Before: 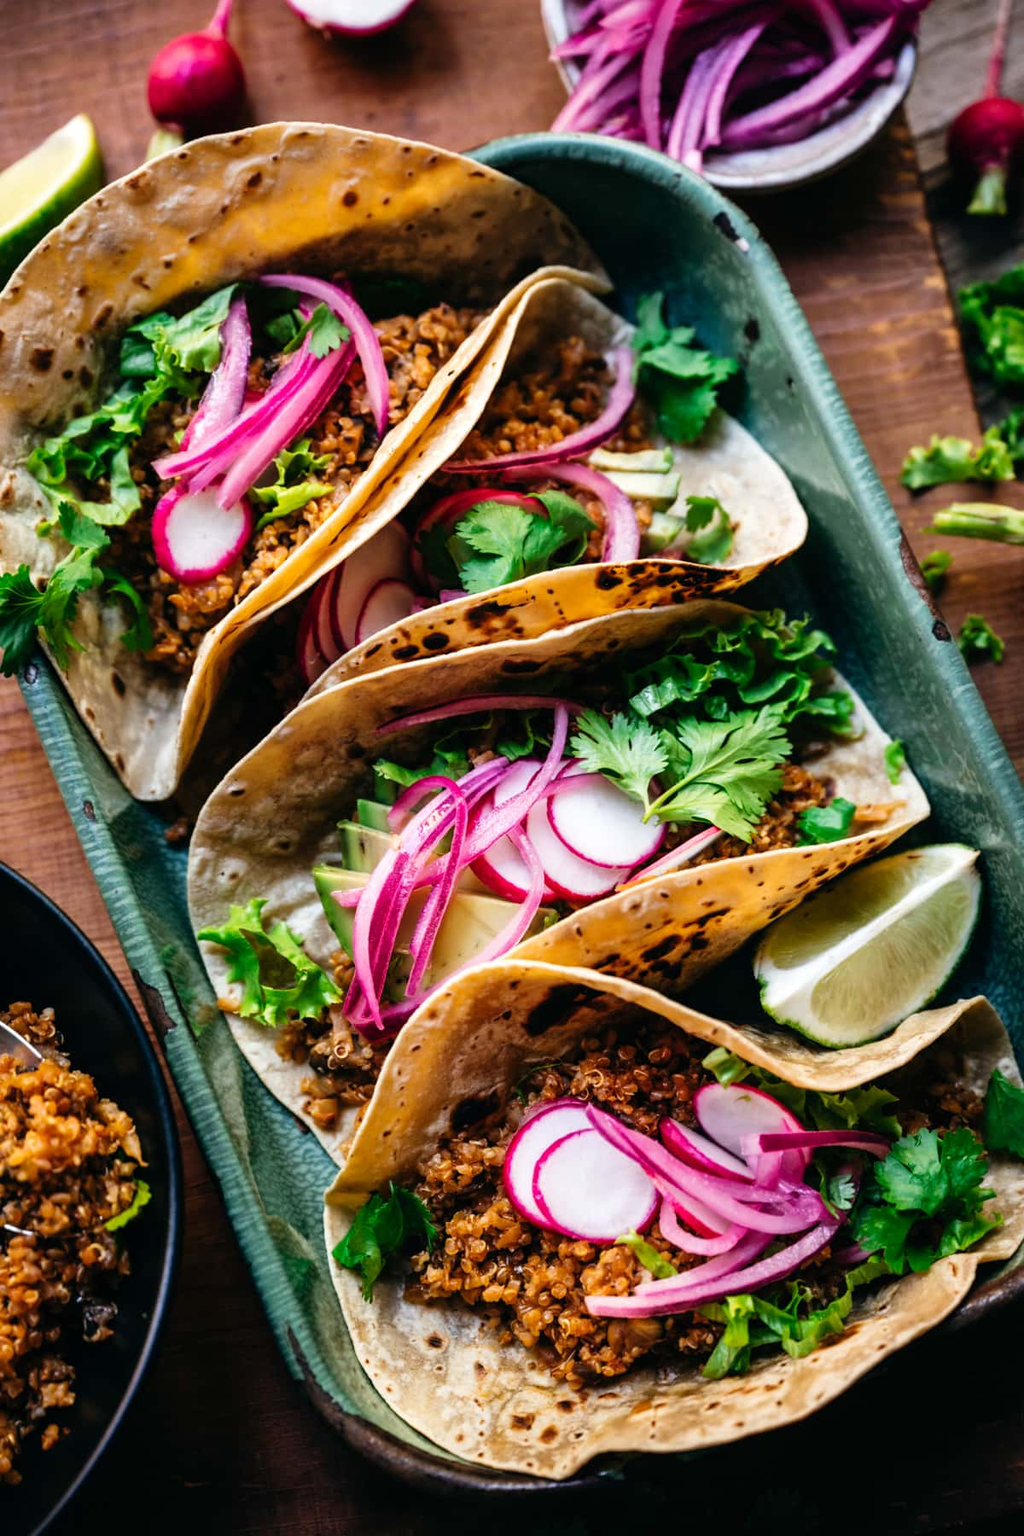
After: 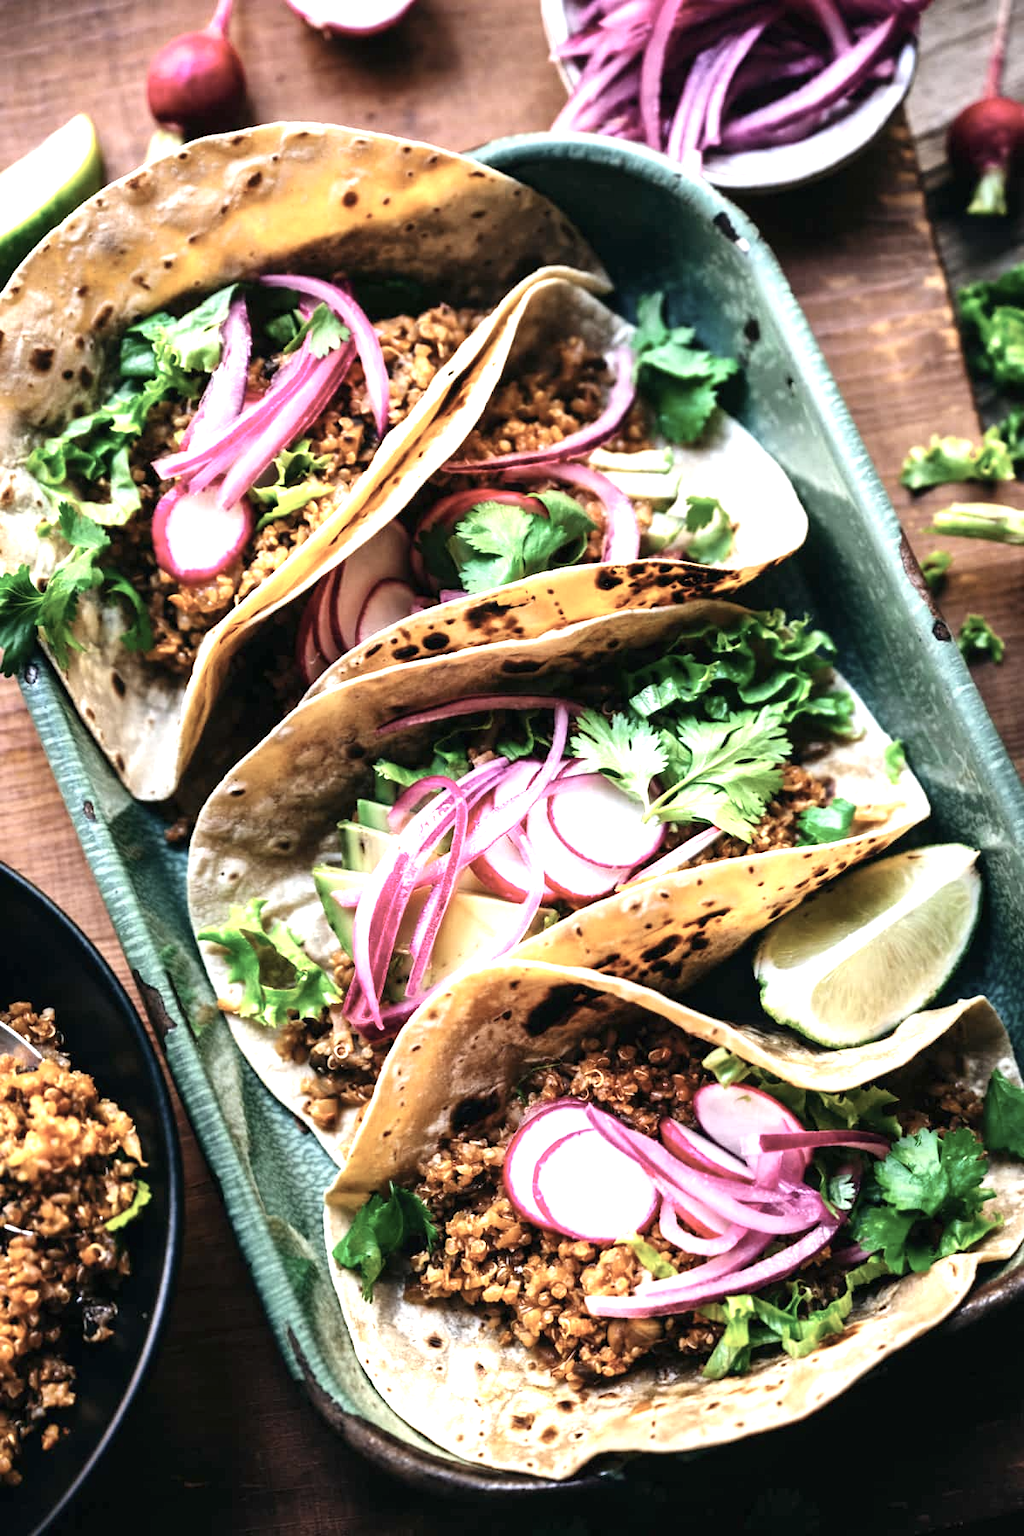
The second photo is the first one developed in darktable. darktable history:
exposure: black level correction 0, exposure 1.1 EV, compensate exposure bias true, compensate highlight preservation false
contrast brightness saturation: contrast 0.096, saturation -0.366
